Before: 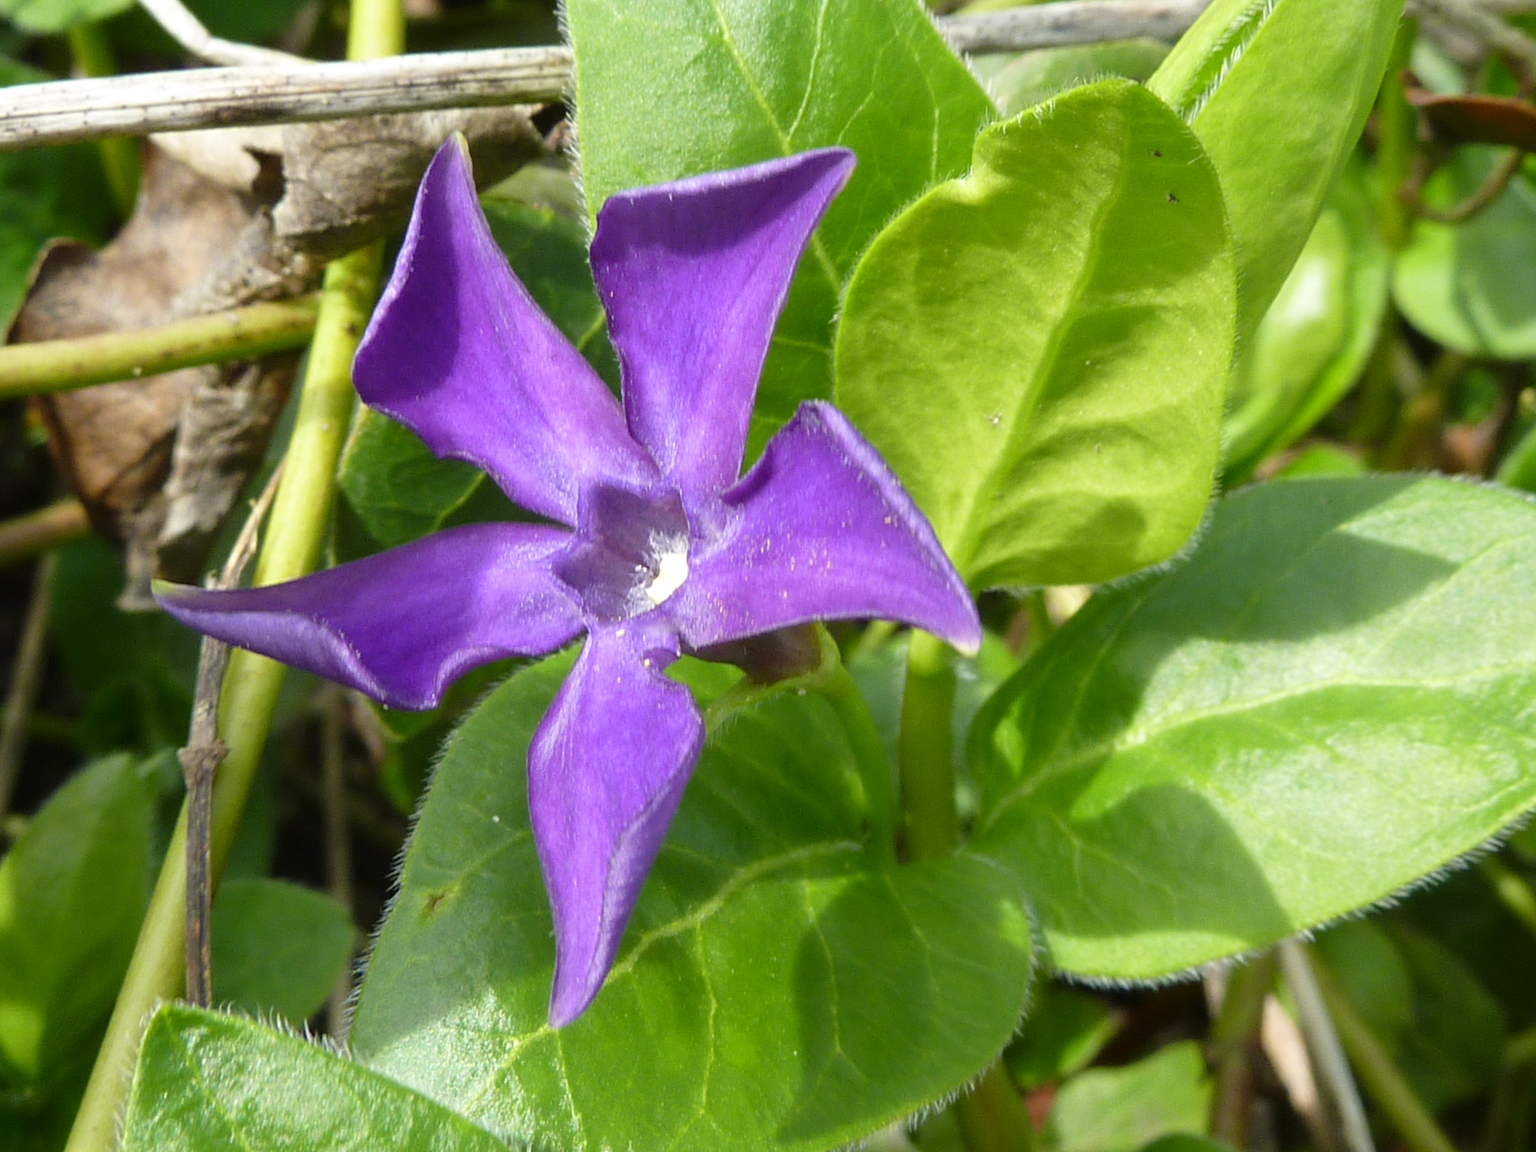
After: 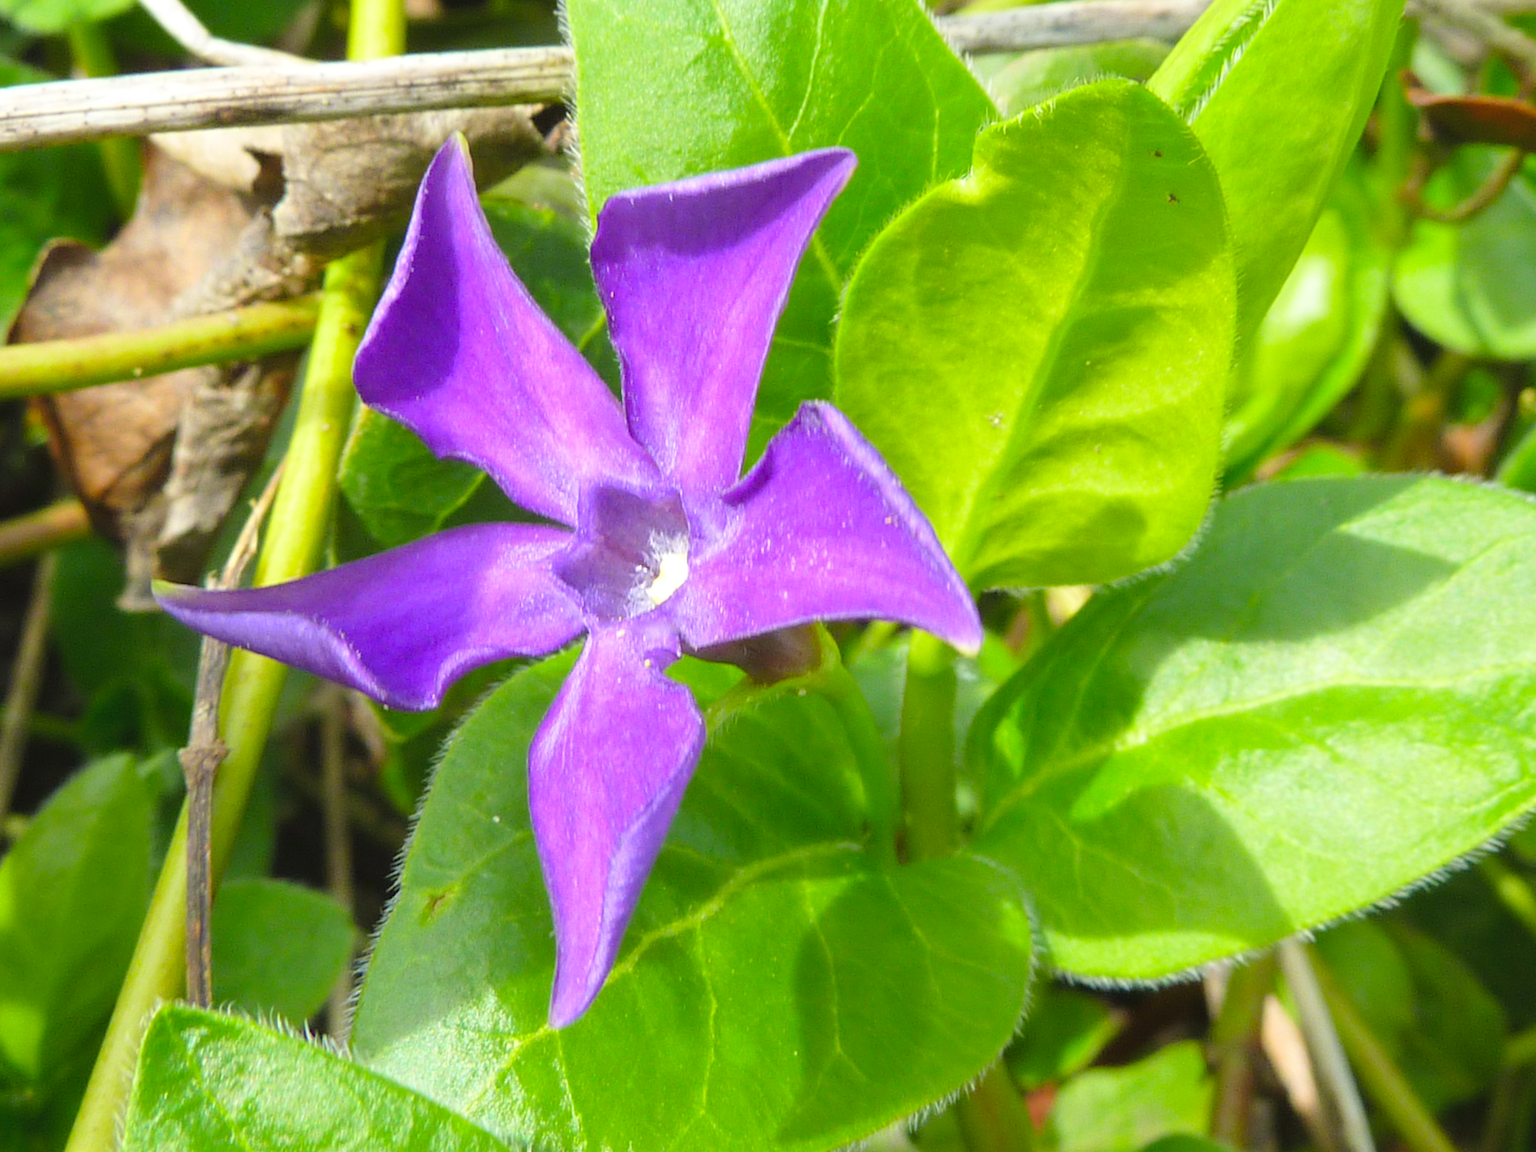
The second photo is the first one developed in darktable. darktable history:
contrast brightness saturation: contrast 0.067, brightness 0.178, saturation 0.409
